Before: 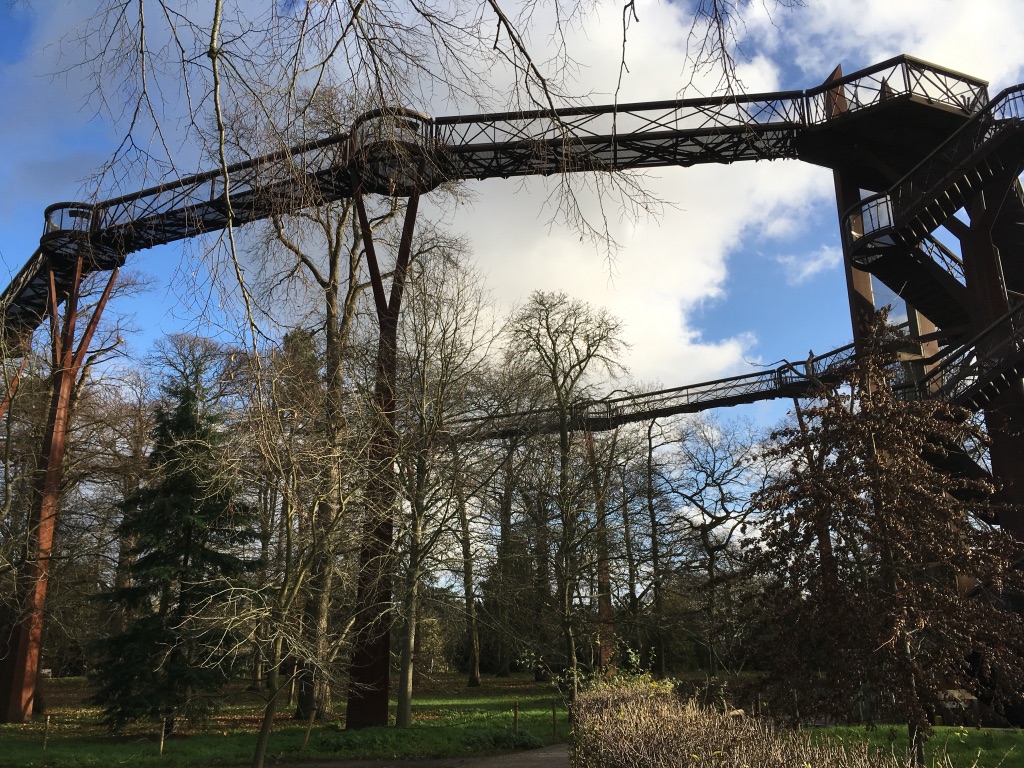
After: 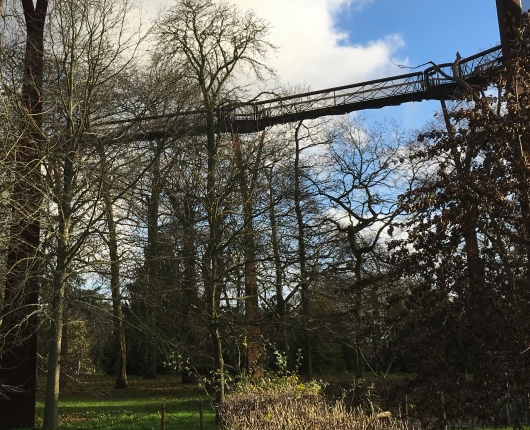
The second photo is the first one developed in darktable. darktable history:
crop: left 34.479%, top 38.822%, right 13.718%, bottom 5.172%
vibrance: vibrance 95.34%
